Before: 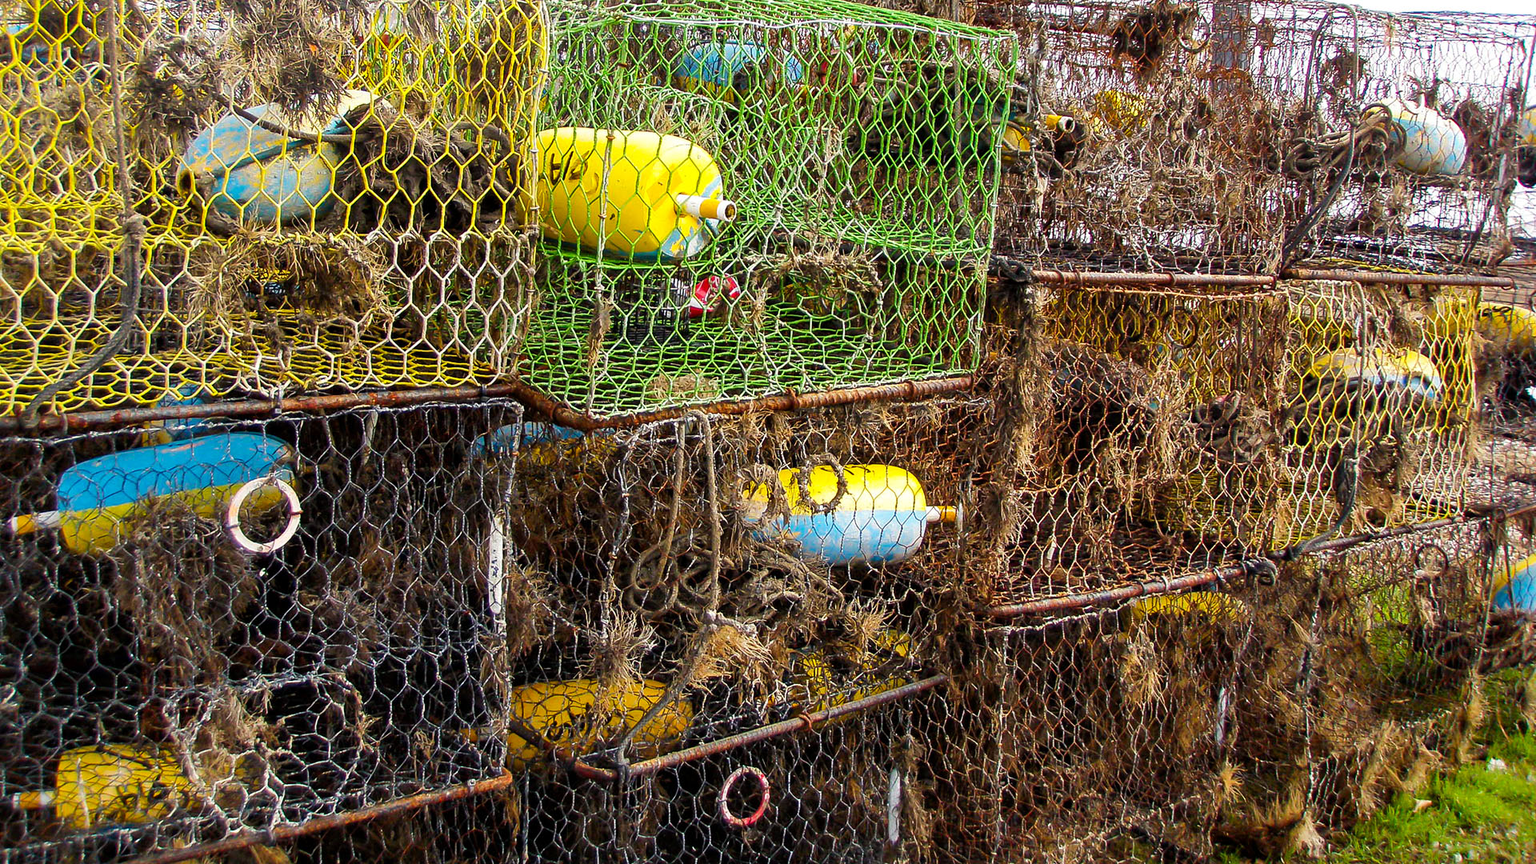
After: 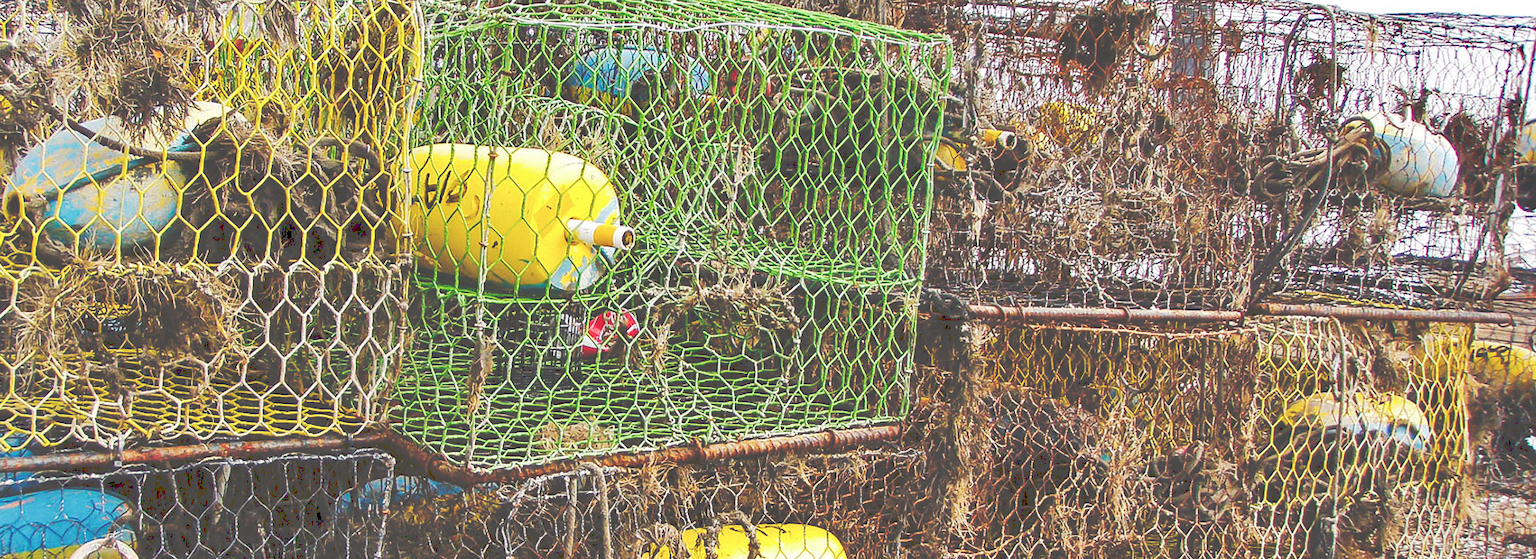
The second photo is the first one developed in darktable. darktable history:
tone curve: curves: ch0 [(0, 0) (0.003, 0.301) (0.011, 0.302) (0.025, 0.307) (0.044, 0.313) (0.069, 0.316) (0.1, 0.322) (0.136, 0.325) (0.177, 0.341) (0.224, 0.358) (0.277, 0.386) (0.335, 0.429) (0.399, 0.486) (0.468, 0.556) (0.543, 0.644) (0.623, 0.728) (0.709, 0.796) (0.801, 0.854) (0.898, 0.908) (1, 1)], preserve colors none
shadows and highlights: low approximation 0.01, soften with gaussian
crop and rotate: left 11.339%, bottom 42.573%
